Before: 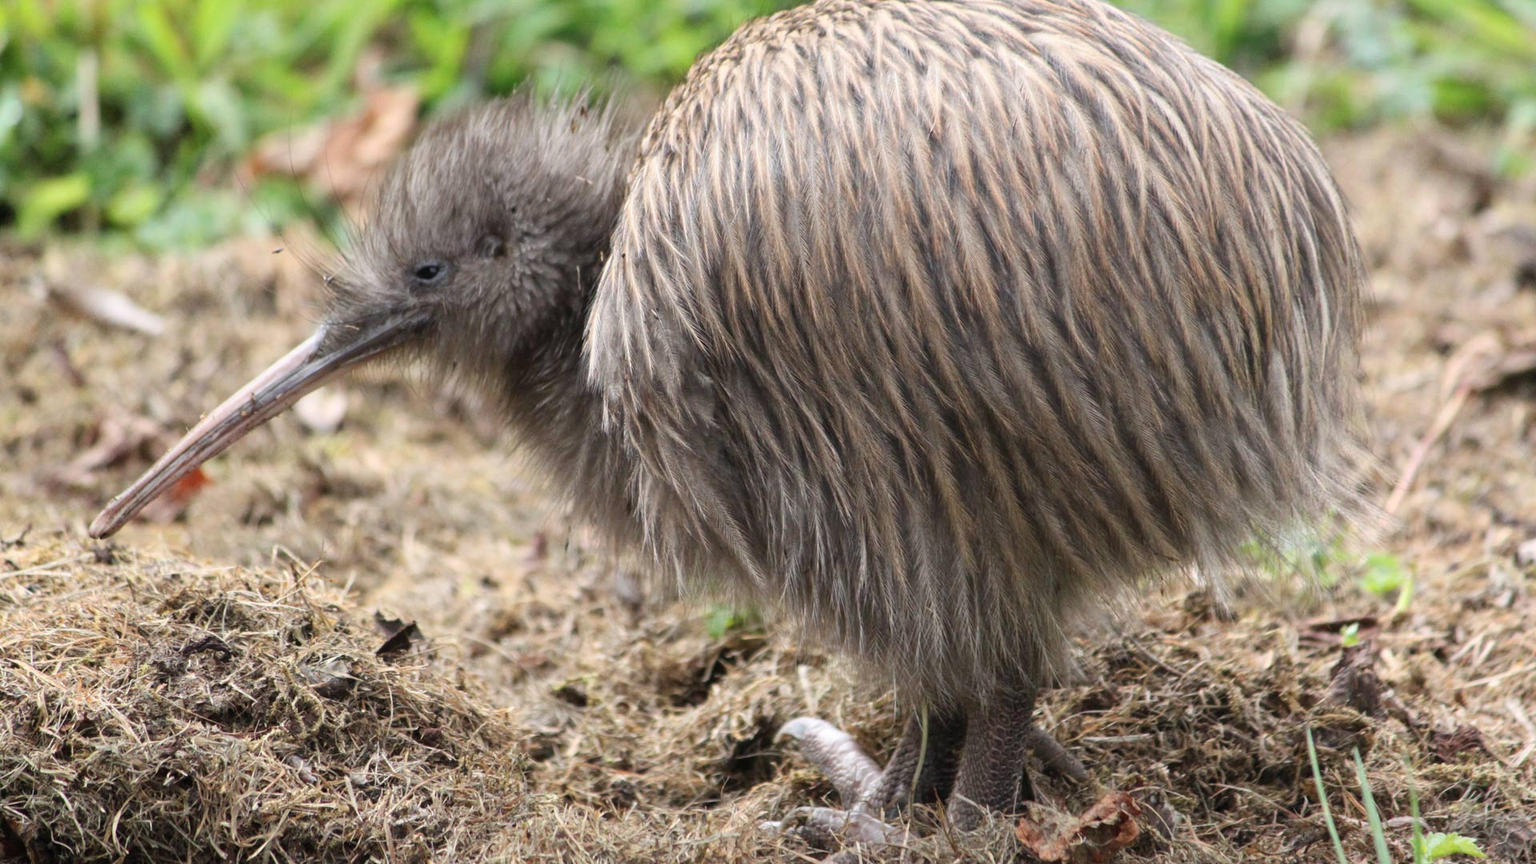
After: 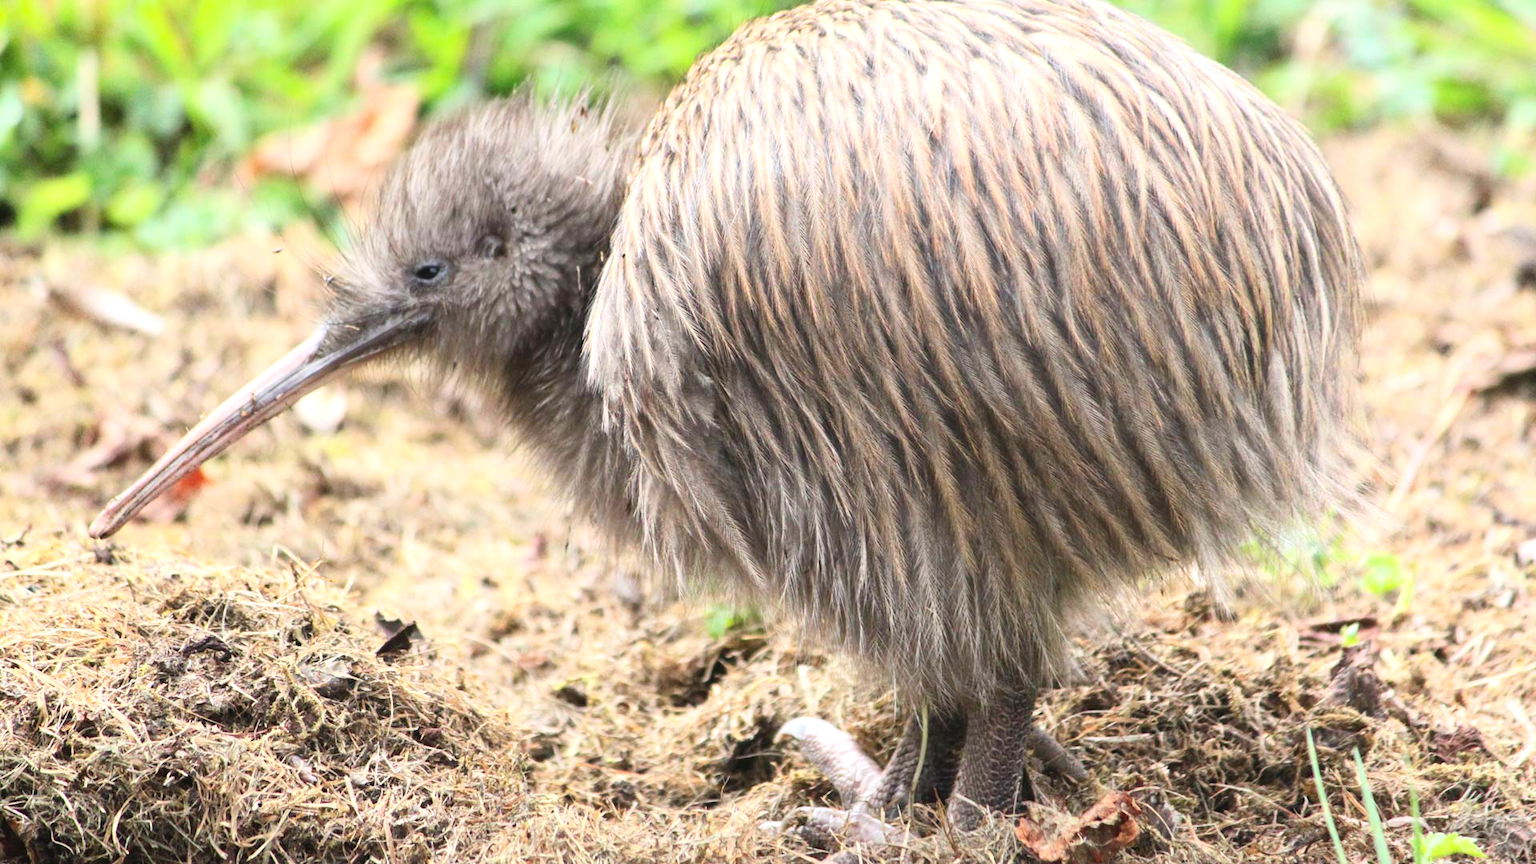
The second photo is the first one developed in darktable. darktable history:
exposure: black level correction 0, exposure 0.5 EV, compensate highlight preservation false
contrast brightness saturation: contrast 0.2, brightness 0.16, saturation 0.22
